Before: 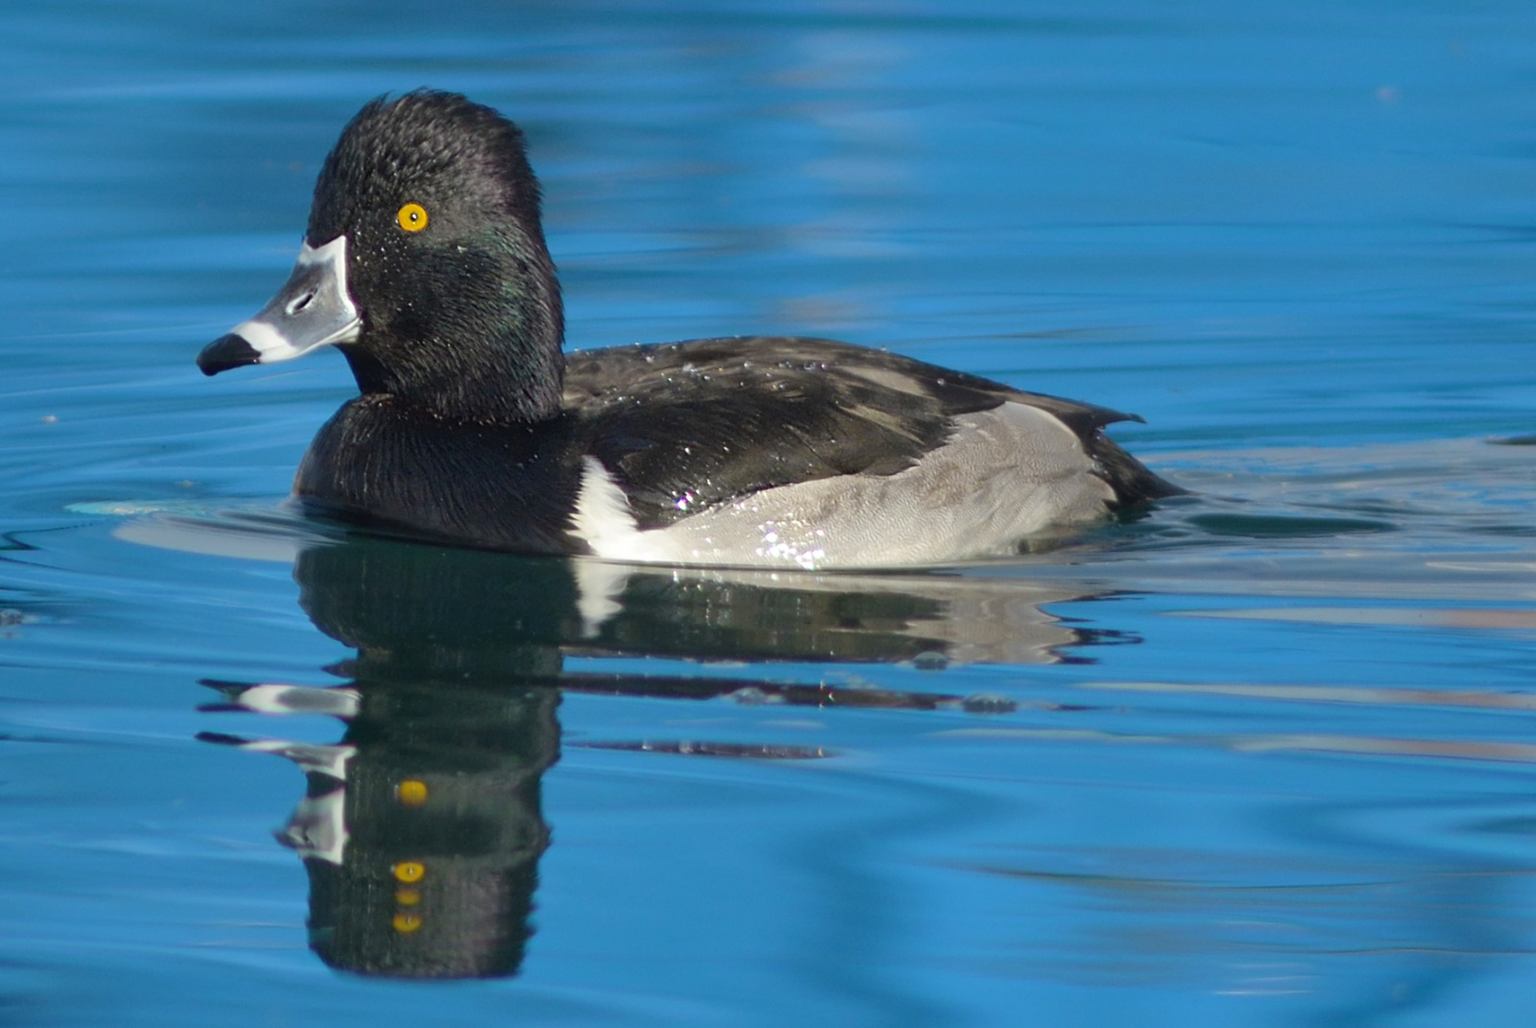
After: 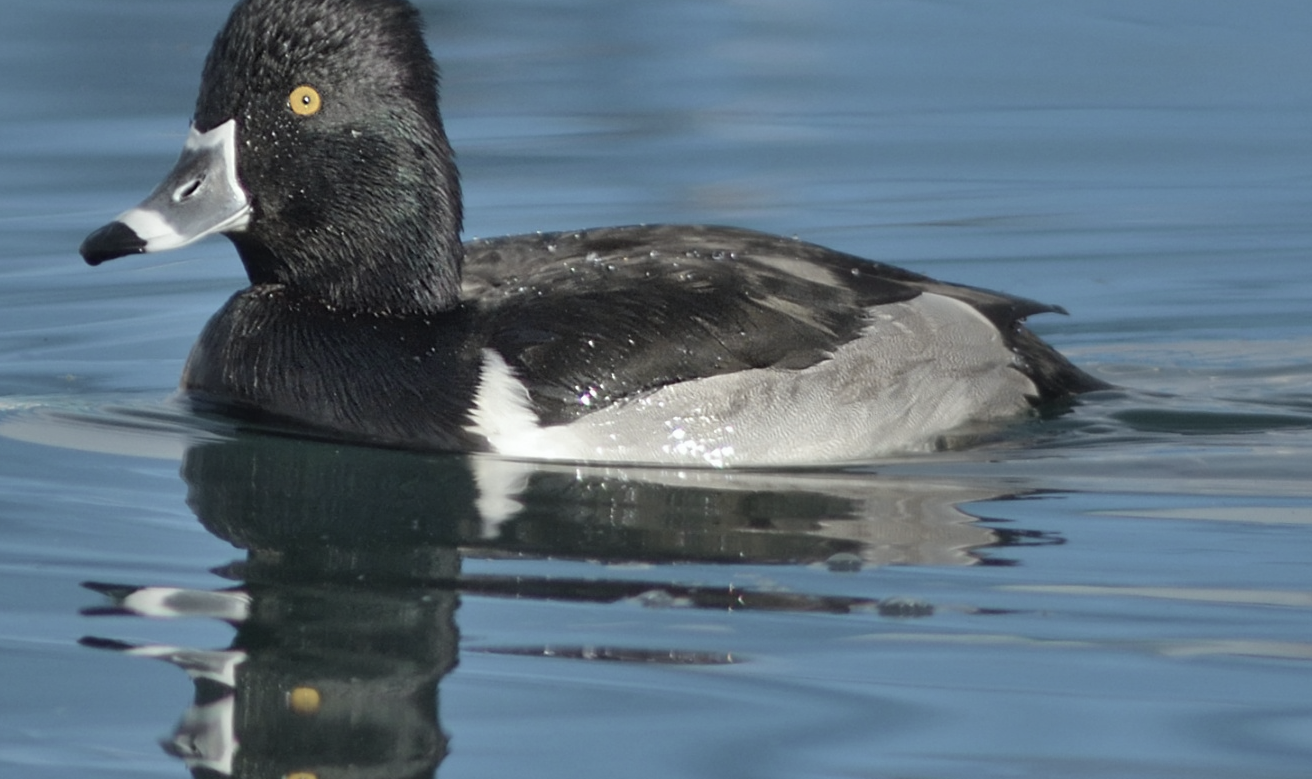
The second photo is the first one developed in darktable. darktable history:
shadows and highlights: low approximation 0.01, soften with gaussian
white balance: red 0.978, blue 0.999
crop: left 7.856%, top 11.836%, right 10.12%, bottom 15.387%
color correction: saturation 0.5
